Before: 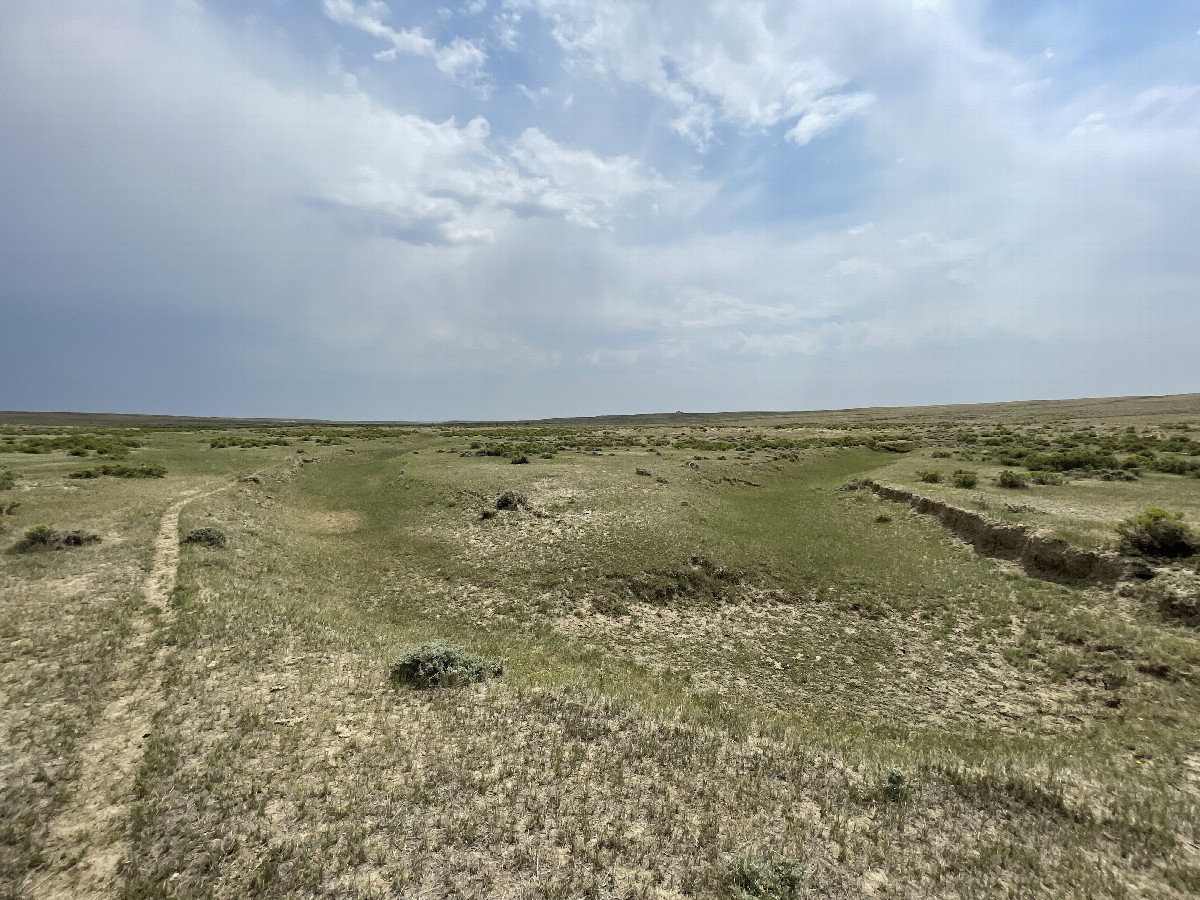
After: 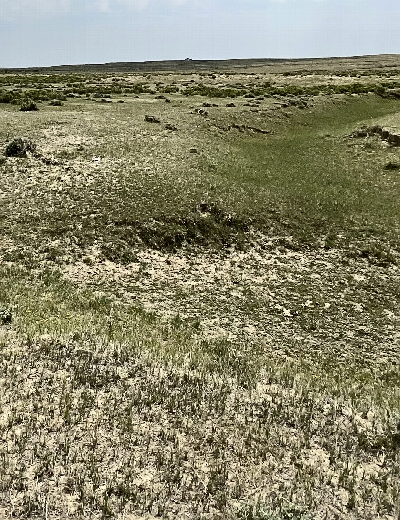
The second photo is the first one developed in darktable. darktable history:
crop: left 40.954%, top 39.329%, right 25.662%, bottom 2.829%
contrast brightness saturation: contrast 0.297
sharpen: radius 1.528, amount 0.373, threshold 1.479
